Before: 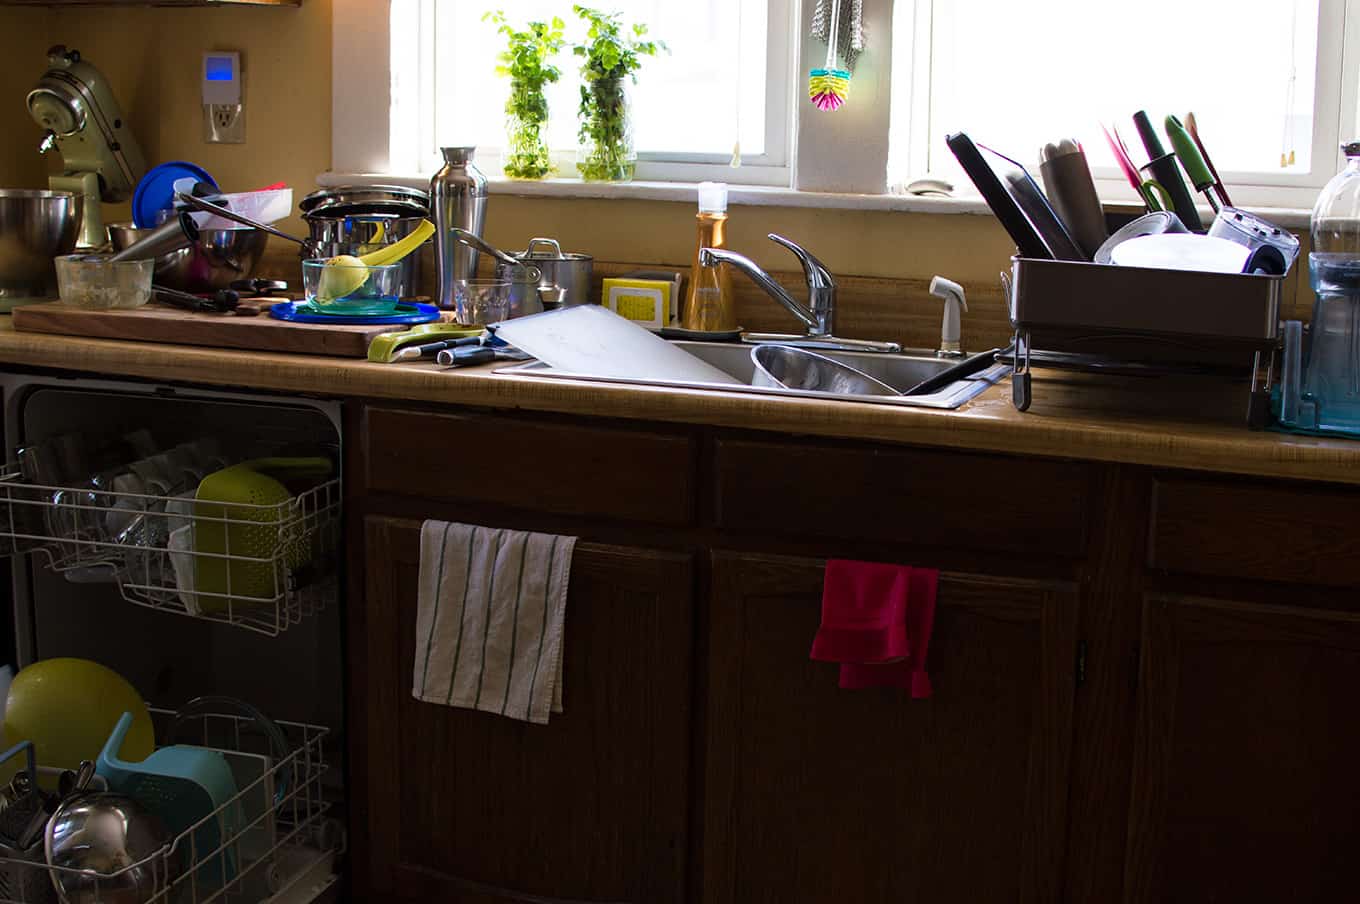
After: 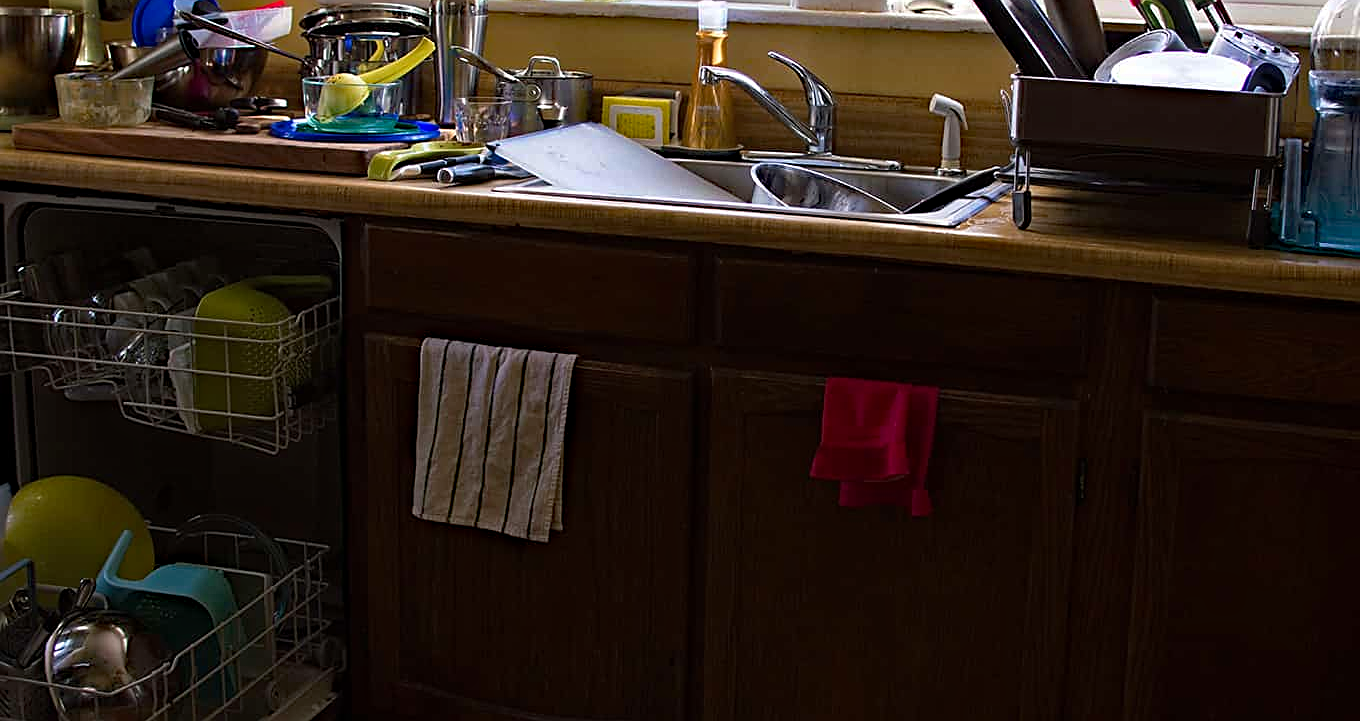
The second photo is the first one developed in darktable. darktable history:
sharpen: on, module defaults
crop and rotate: top 20.204%
haze removal: strength 0.509, distance 0.429, adaptive false
